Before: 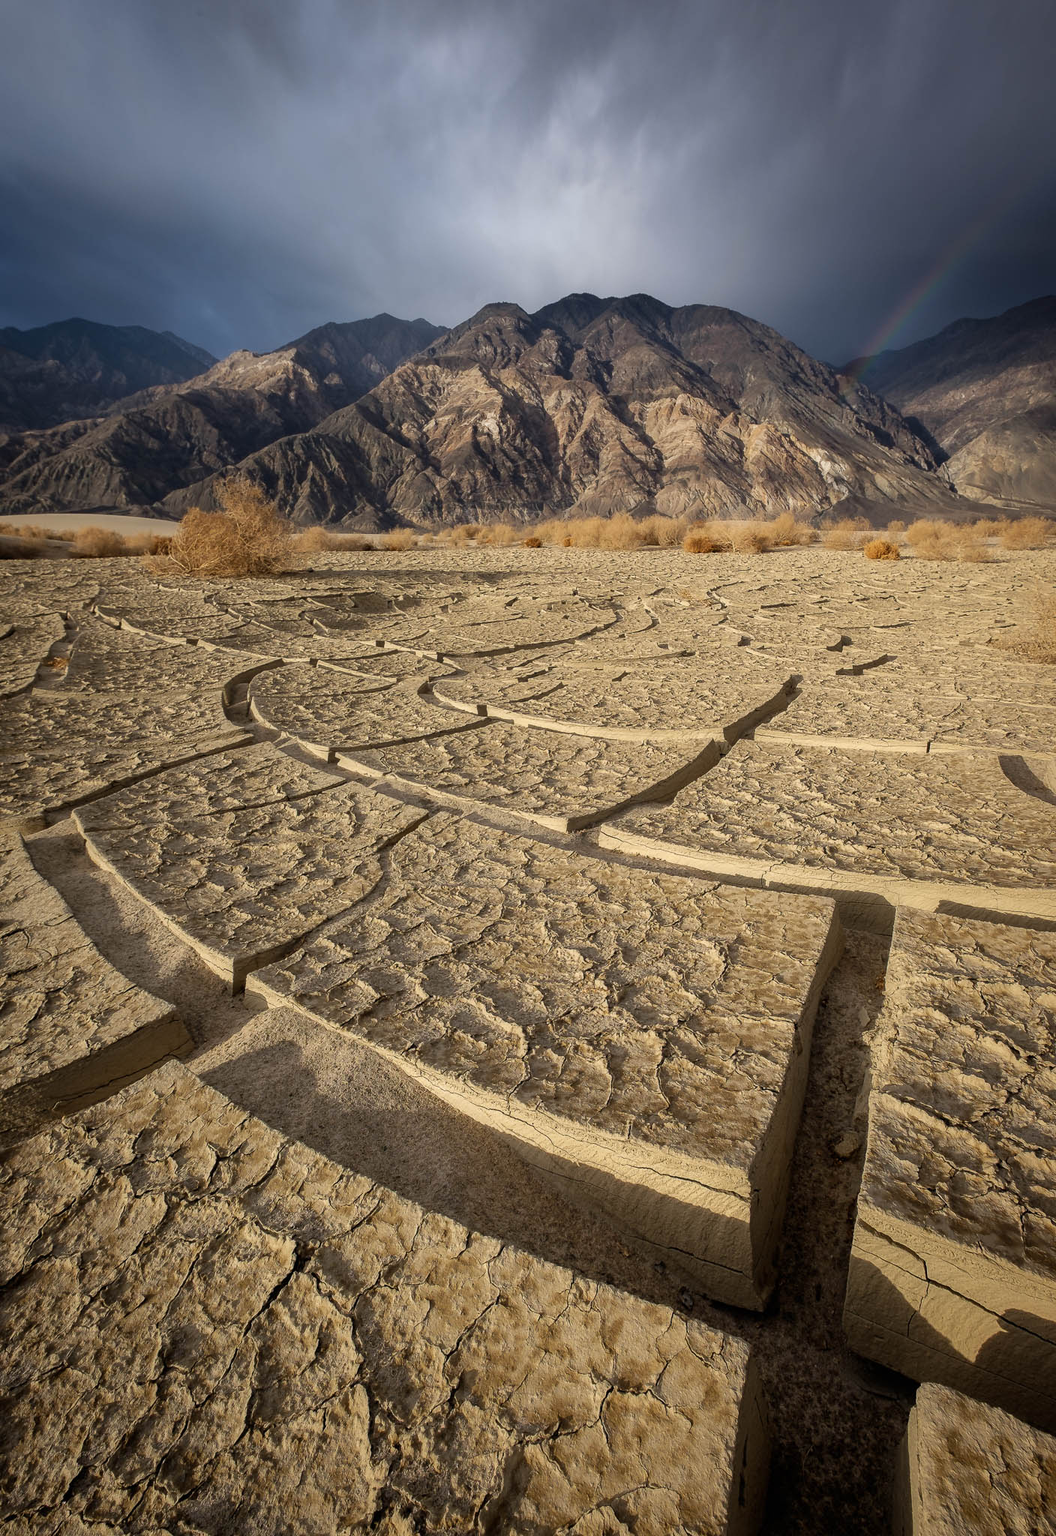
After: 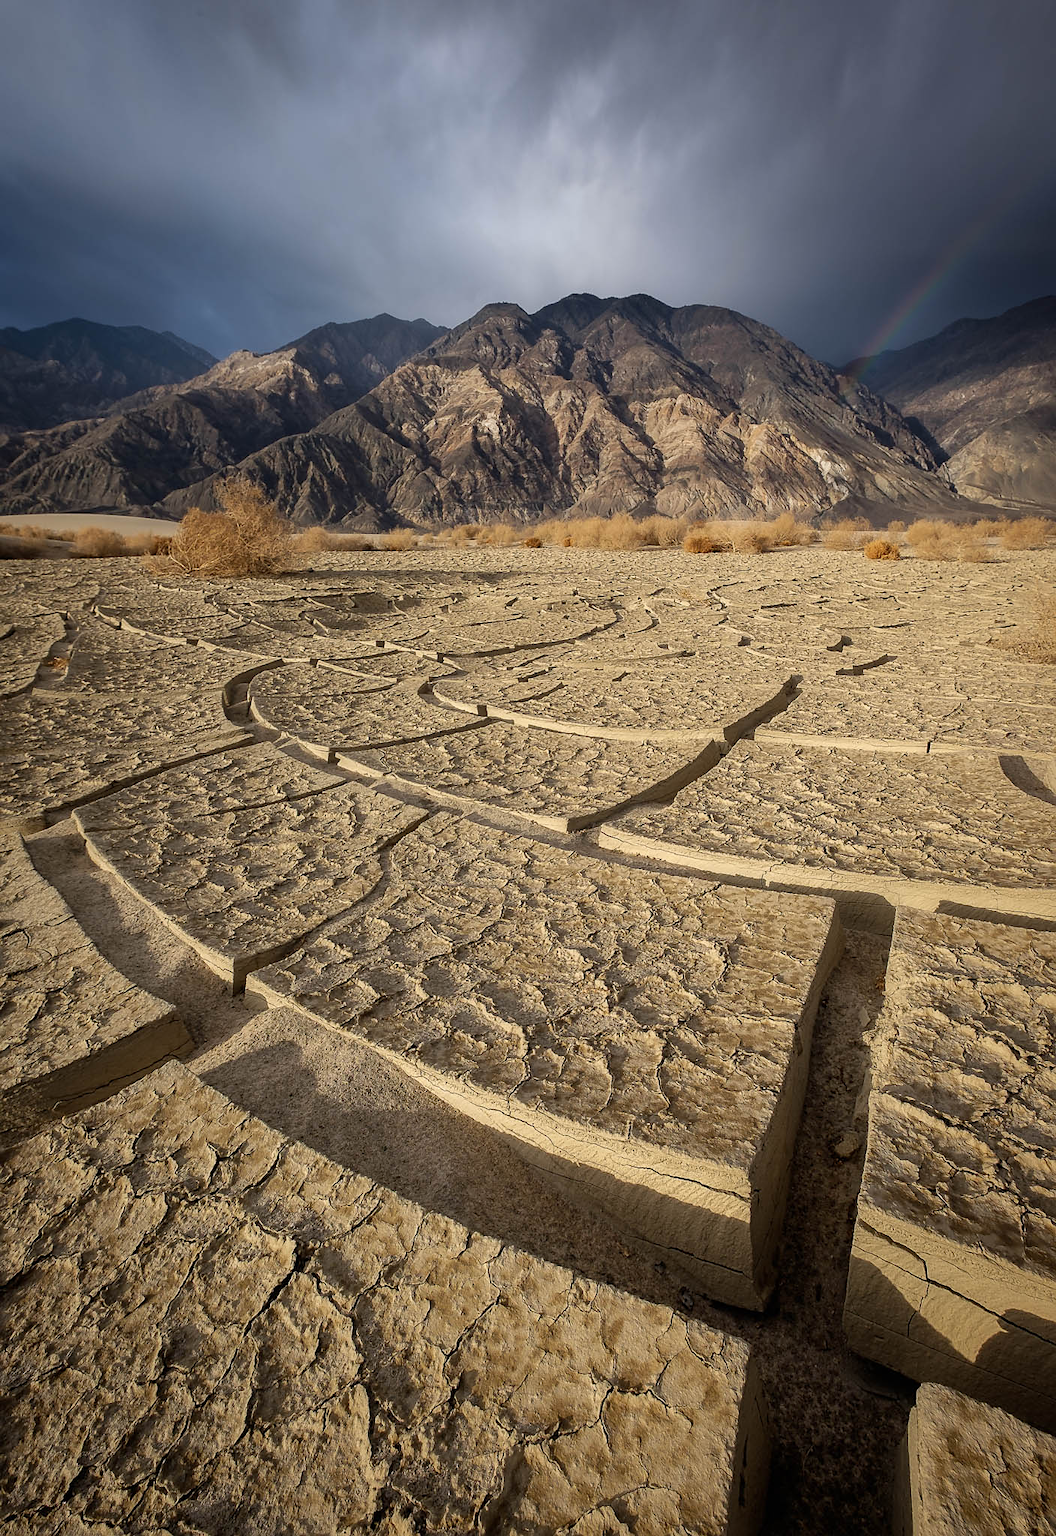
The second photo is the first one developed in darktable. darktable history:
sharpen: radius 1.523, amount 0.367, threshold 1.16
